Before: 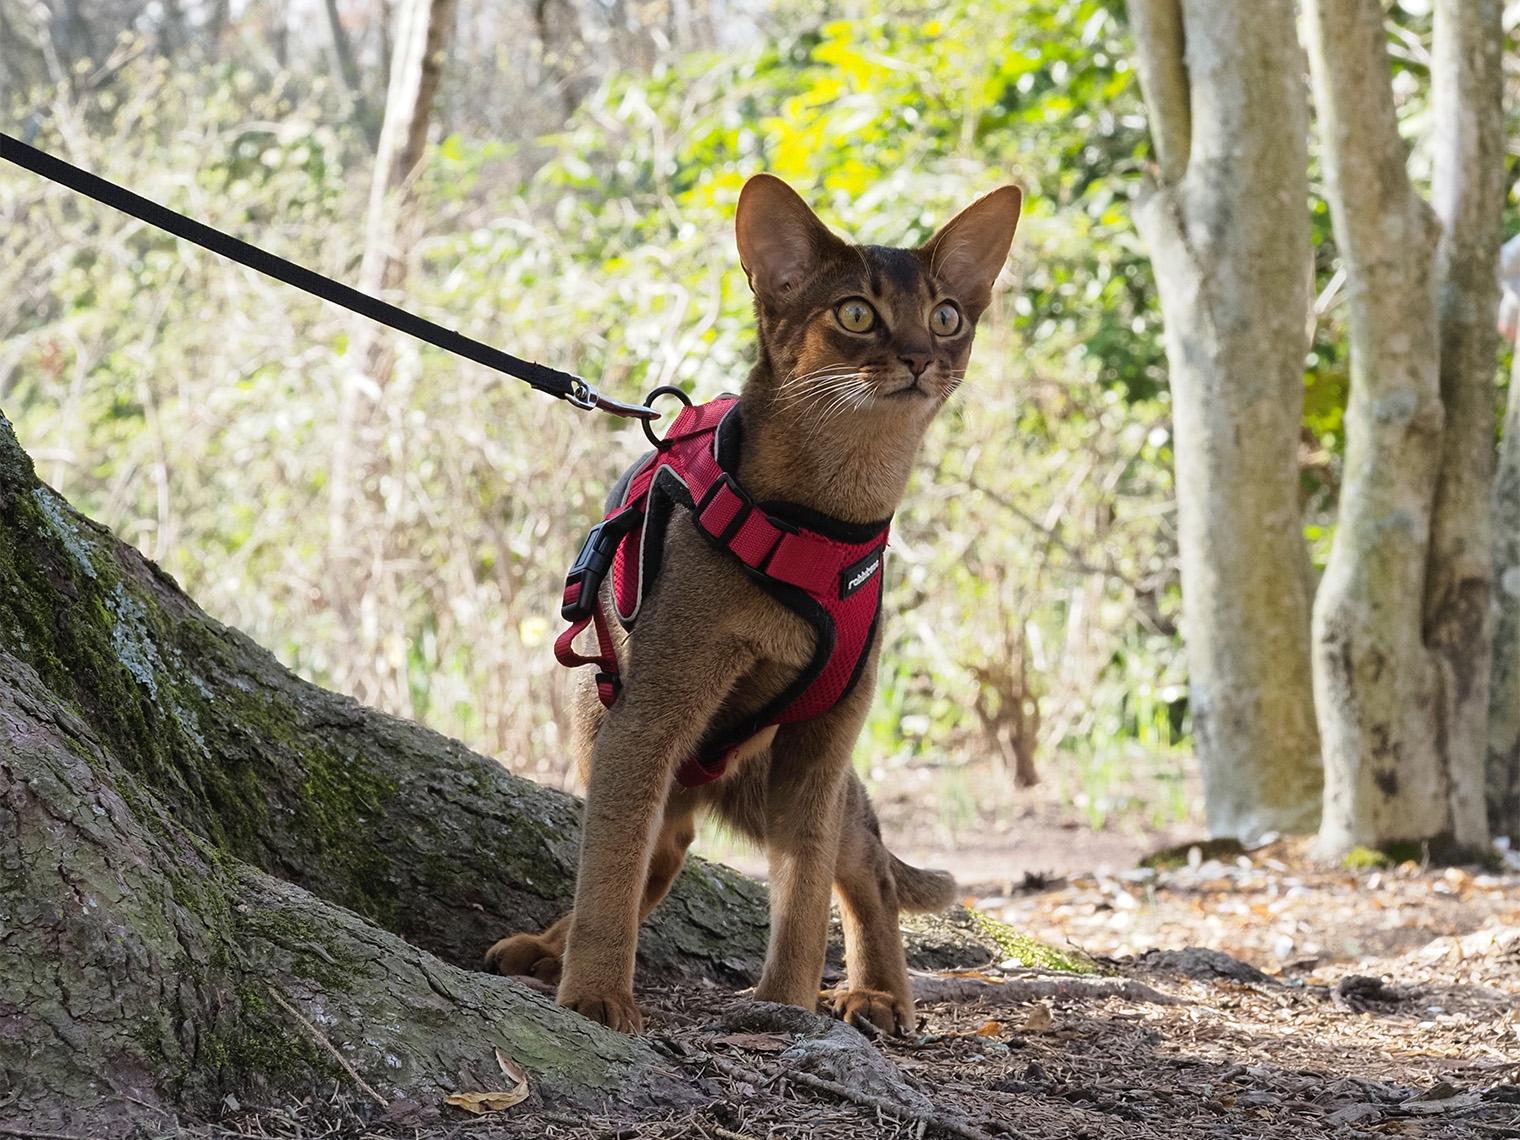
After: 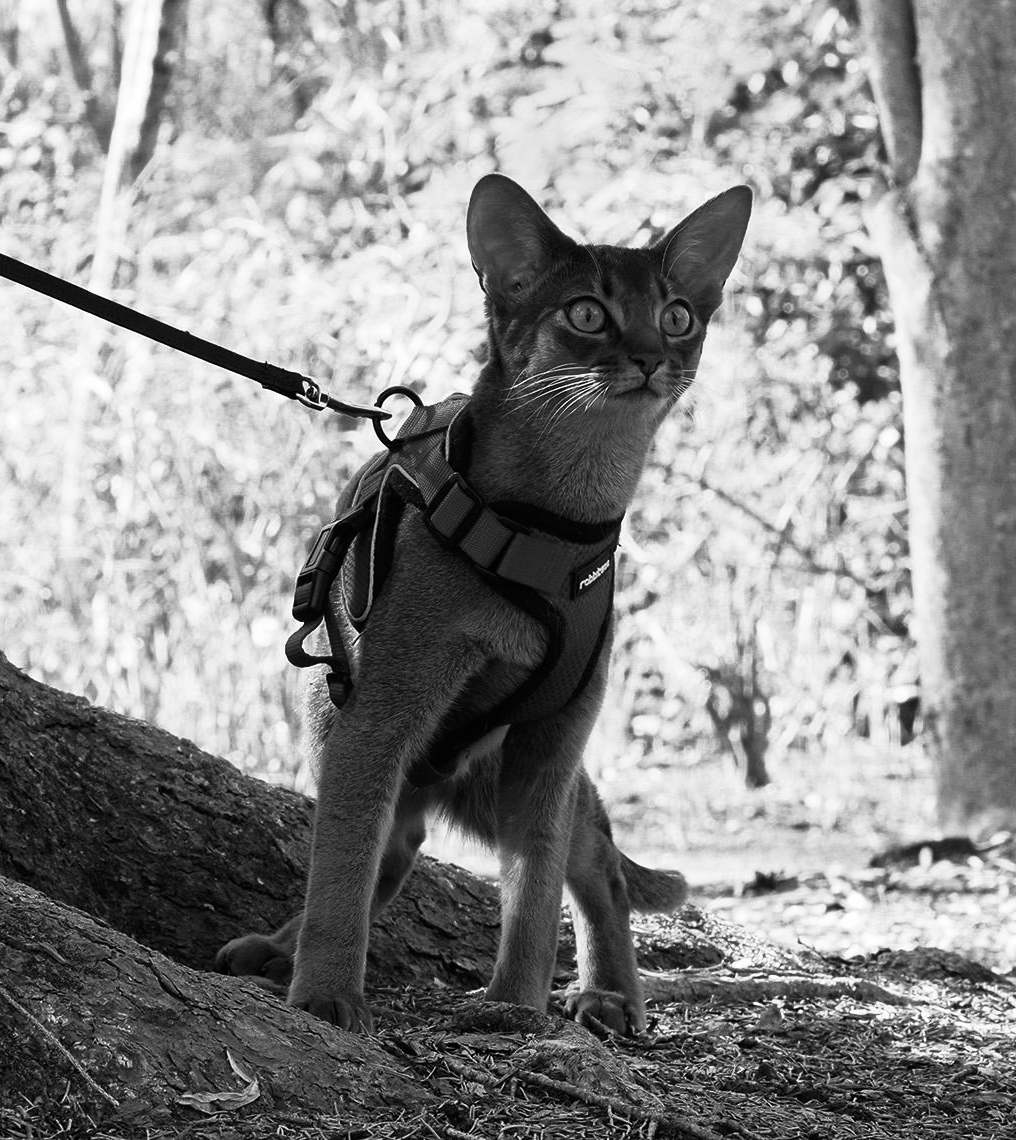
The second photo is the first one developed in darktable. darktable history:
base curve: curves: ch0 [(0, 0) (0.257, 0.25) (0.482, 0.586) (0.757, 0.871) (1, 1)]
monochrome: size 1
contrast brightness saturation: contrast 0.07, brightness -0.13, saturation 0.06
crop and rotate: left 17.732%, right 15.423%
color calibration: illuminant as shot in camera, x 0.369, y 0.376, temperature 4328.46 K, gamut compression 3
